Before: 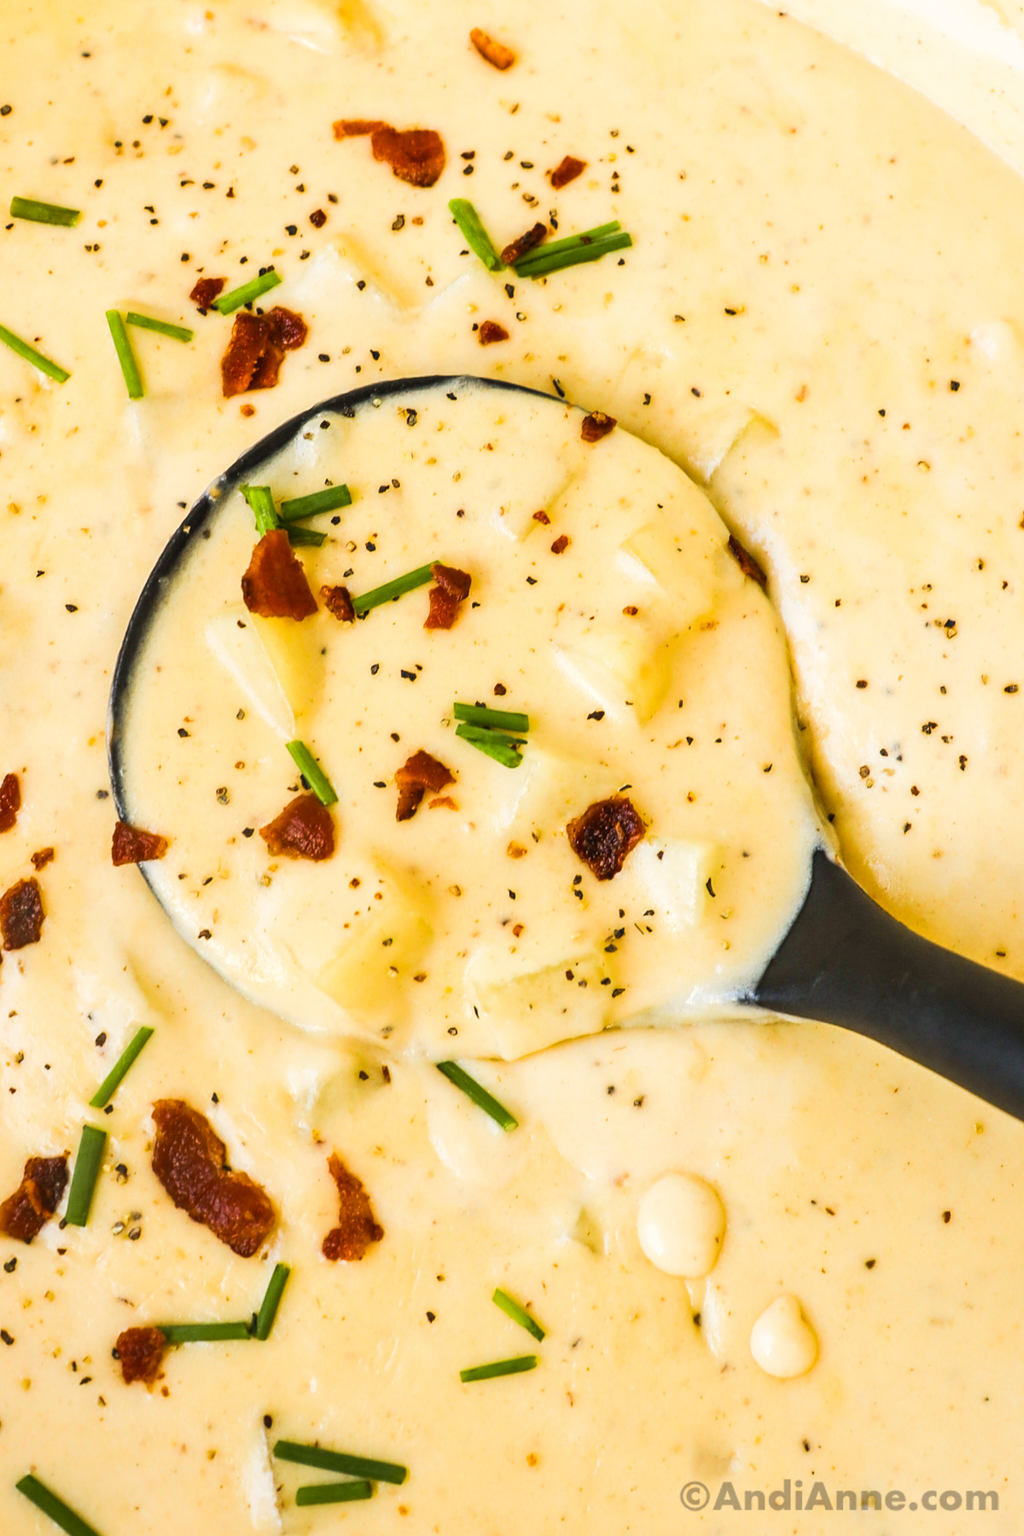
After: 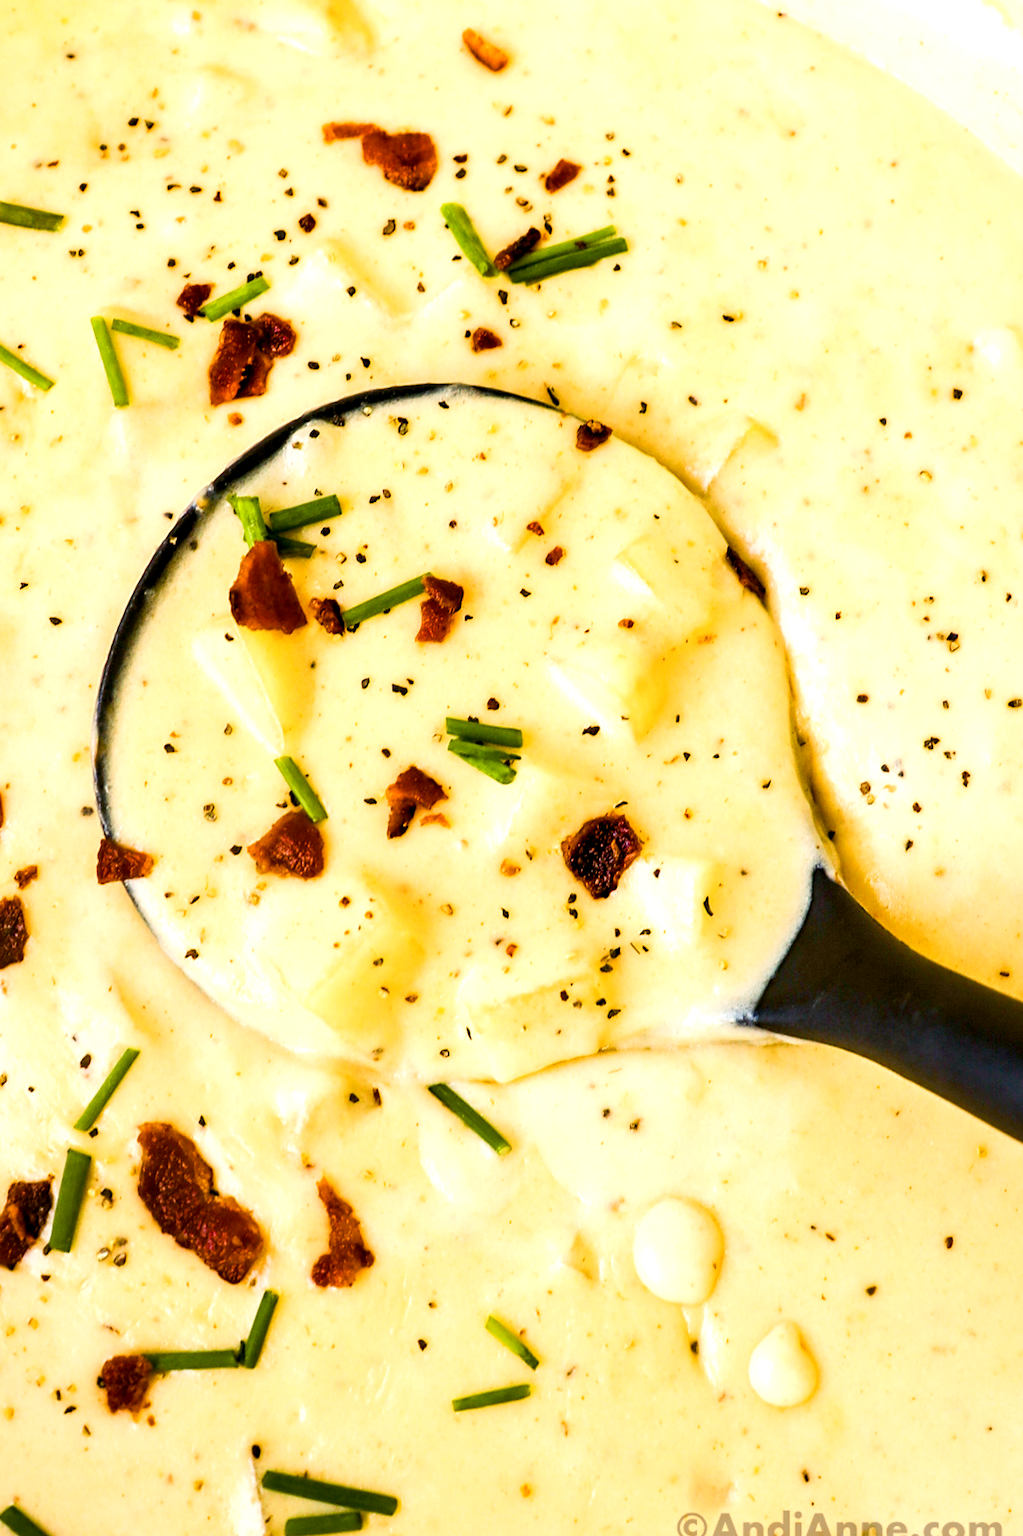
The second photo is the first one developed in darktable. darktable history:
color balance rgb: shadows lift › chroma 3%, shadows lift › hue 280.8°, power › hue 330°, highlights gain › chroma 3%, highlights gain › hue 75.6°, global offset › luminance -1%, perceptual saturation grading › global saturation 20%, perceptual saturation grading › highlights -25%, perceptual saturation grading › shadows 50%, global vibrance 20%
tone equalizer: -8 EV -0.417 EV, -7 EV -0.389 EV, -6 EV -0.333 EV, -5 EV -0.222 EV, -3 EV 0.222 EV, -2 EV 0.333 EV, -1 EV 0.389 EV, +0 EV 0.417 EV, edges refinement/feathering 500, mask exposure compensation -1.57 EV, preserve details no
crop: left 1.743%, right 0.268%, bottom 2.011%
color correction: highlights a* -0.137, highlights b* -5.91, shadows a* -0.137, shadows b* -0.137
